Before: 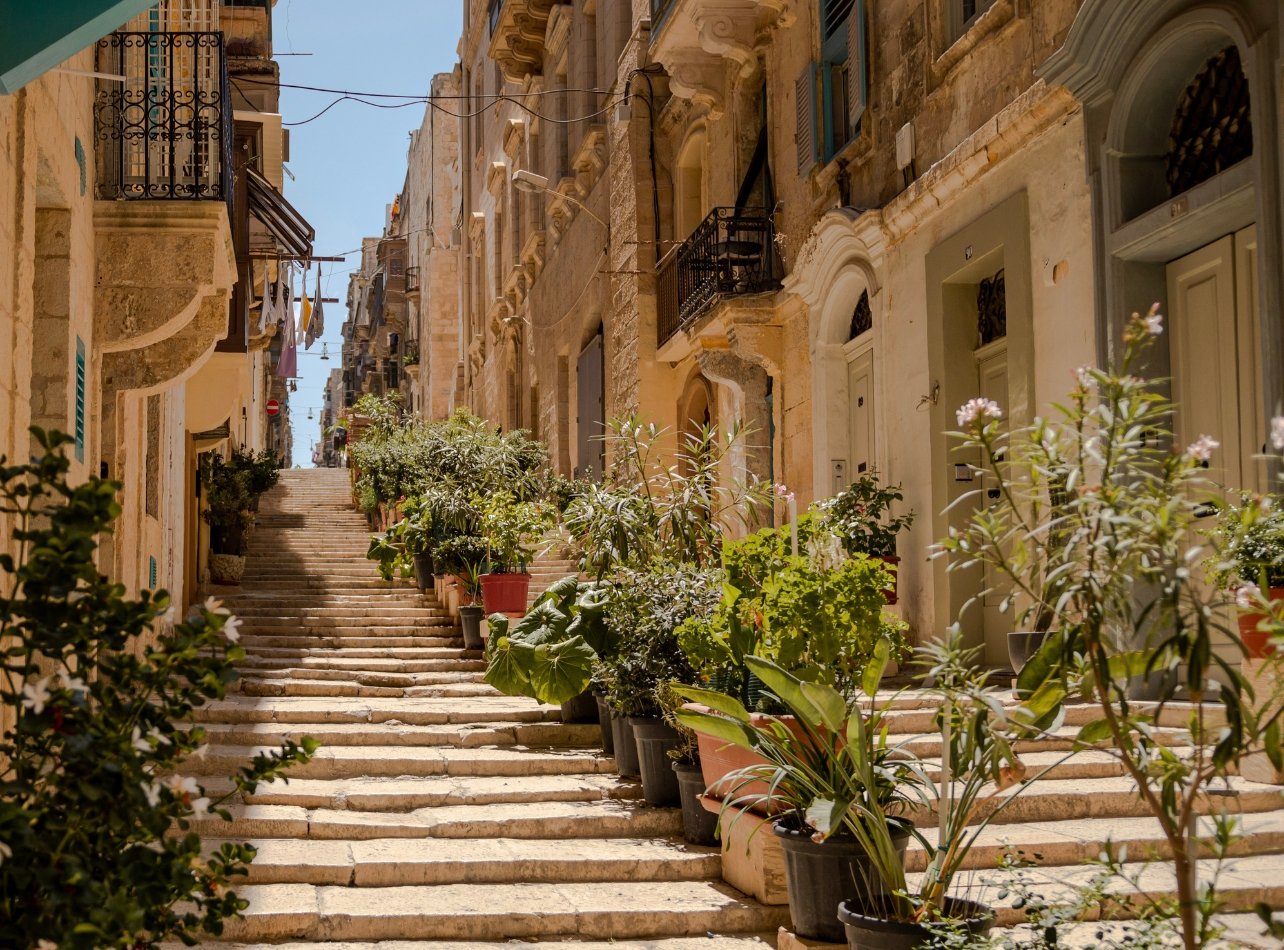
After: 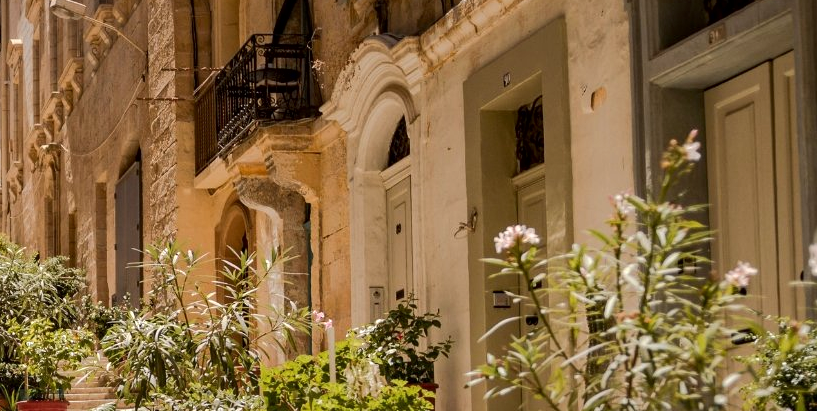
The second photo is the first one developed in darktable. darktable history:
crop: left 36.005%, top 18.293%, right 0.31%, bottom 38.444%
local contrast: mode bilateral grid, contrast 20, coarseness 50, detail 140%, midtone range 0.2
exposure: exposure 0.197 EV, compensate highlight preservation false
